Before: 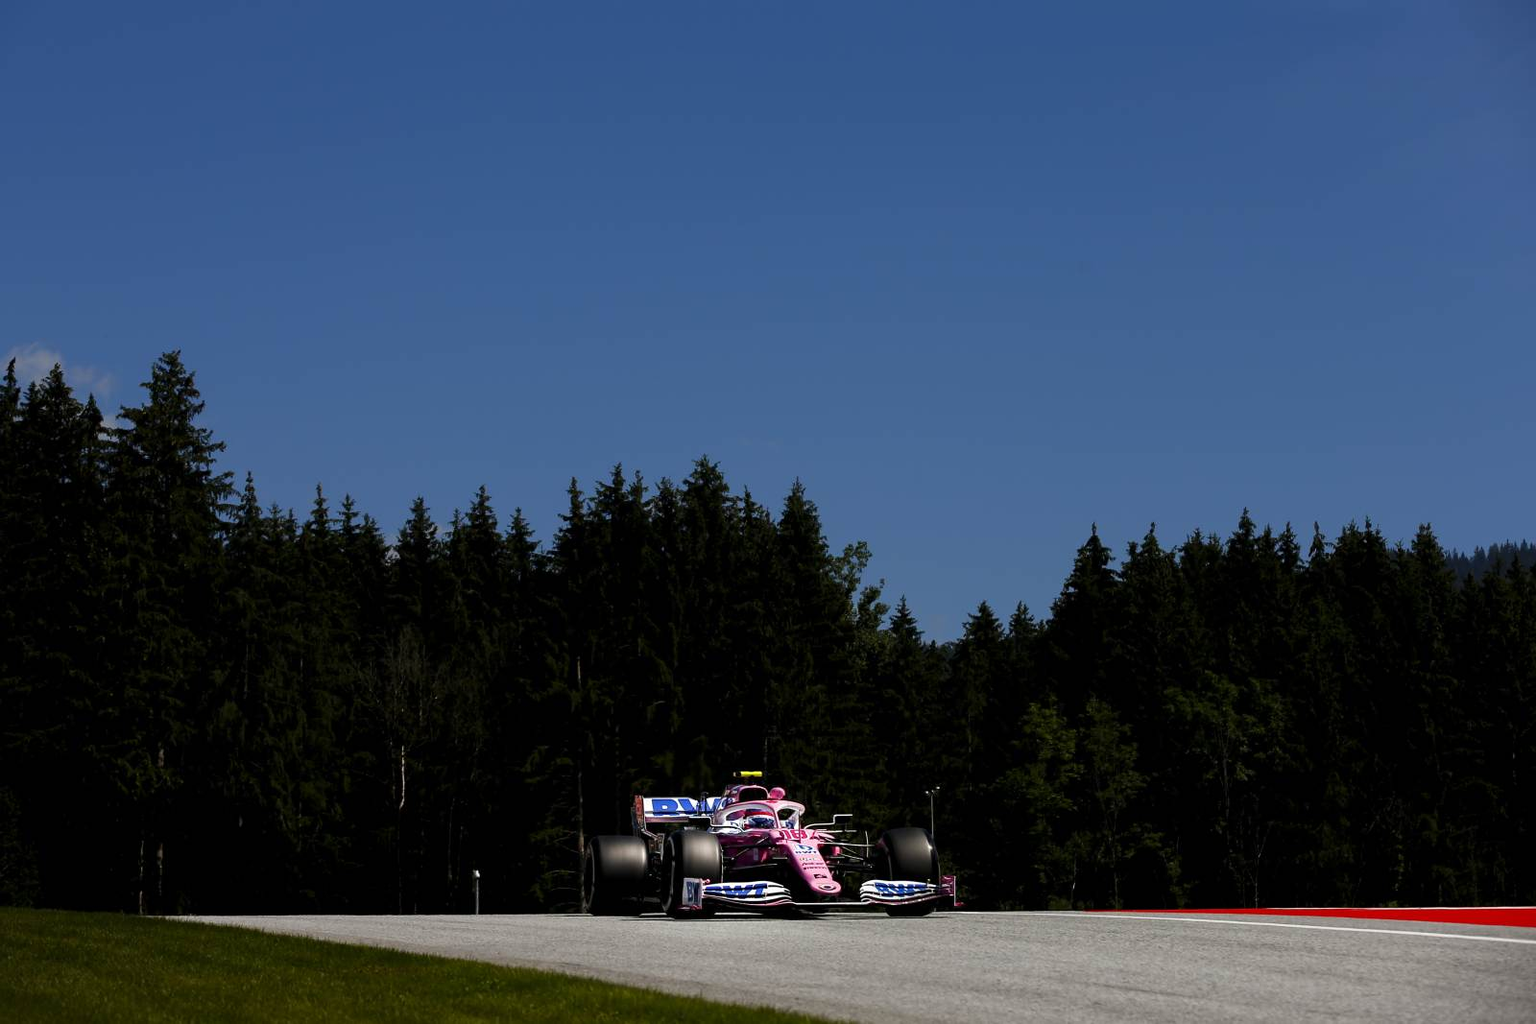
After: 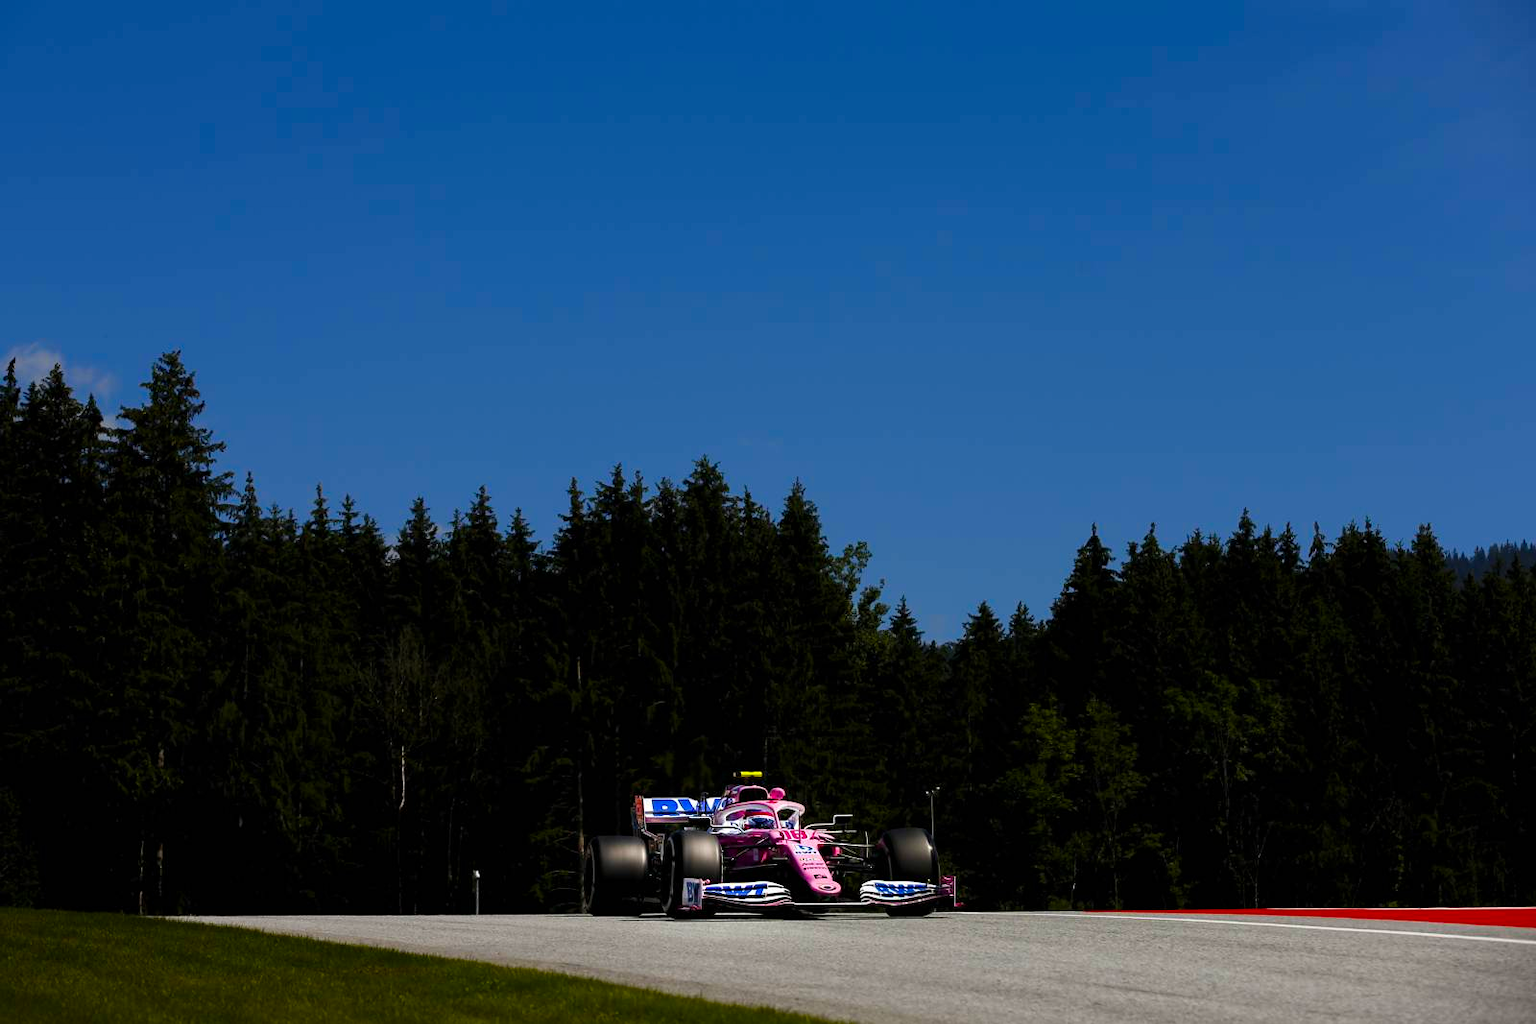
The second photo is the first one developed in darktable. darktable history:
color balance rgb: linear chroma grading › global chroma 10%, perceptual saturation grading › global saturation 30%, global vibrance 10%
